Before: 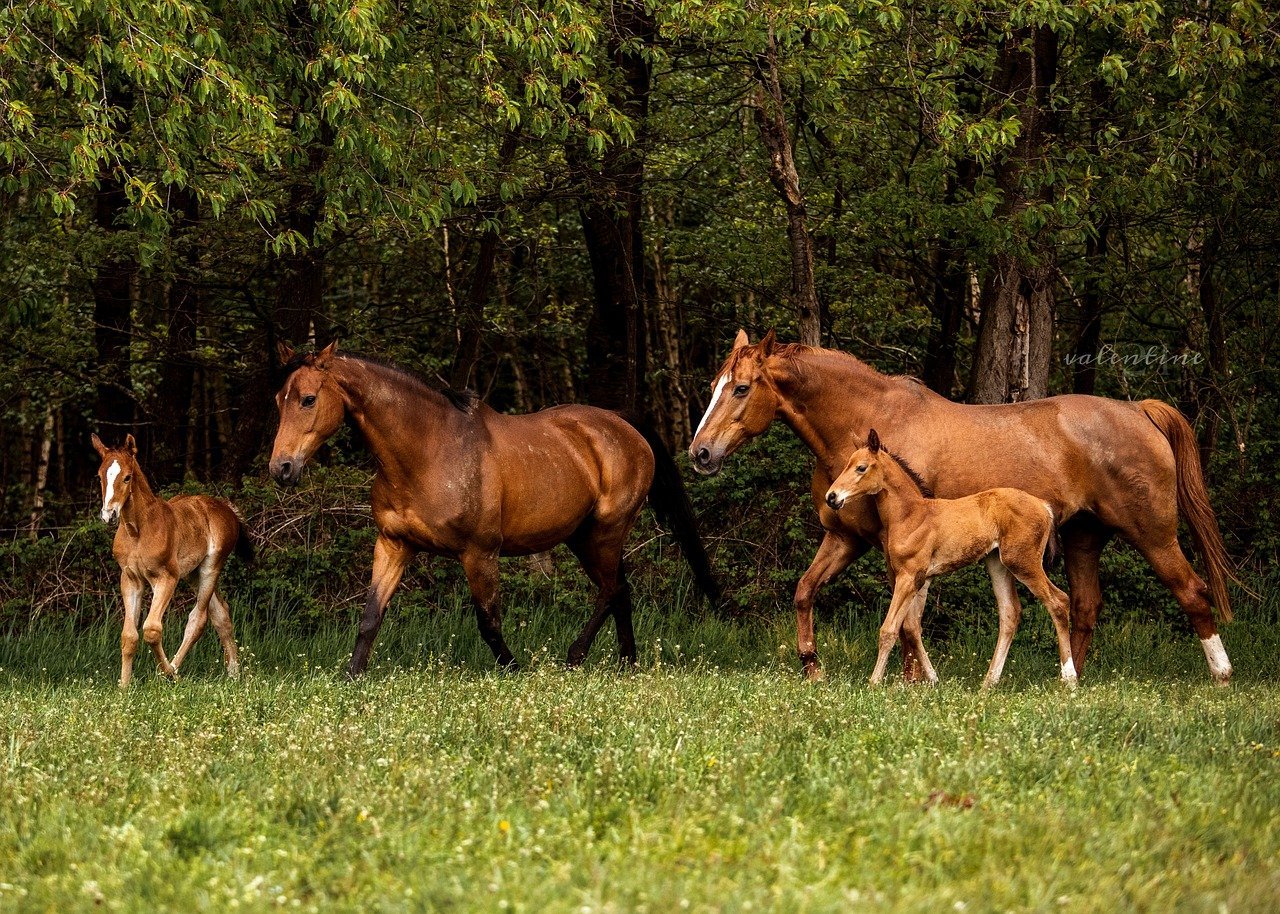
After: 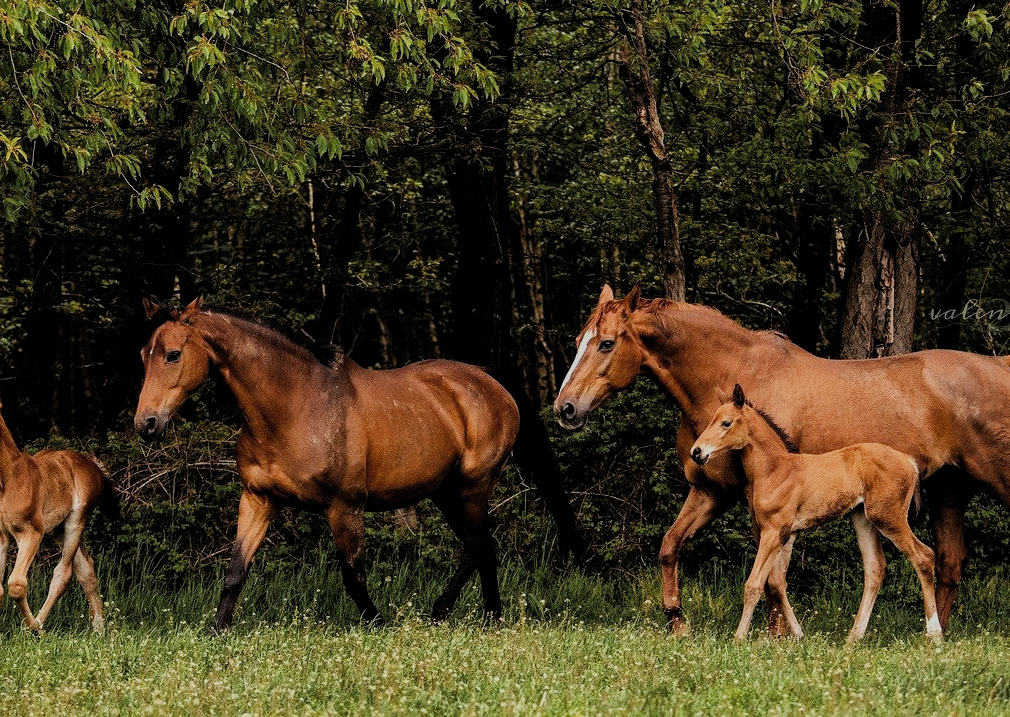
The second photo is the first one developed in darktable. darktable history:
filmic rgb: black relative exposure -6.93 EV, white relative exposure 5.64 EV, hardness 2.85, add noise in highlights 0, color science v3 (2019), use custom middle-gray values true, contrast in highlights soft
crop and rotate: left 10.565%, top 4.979%, right 10.501%, bottom 16.555%
